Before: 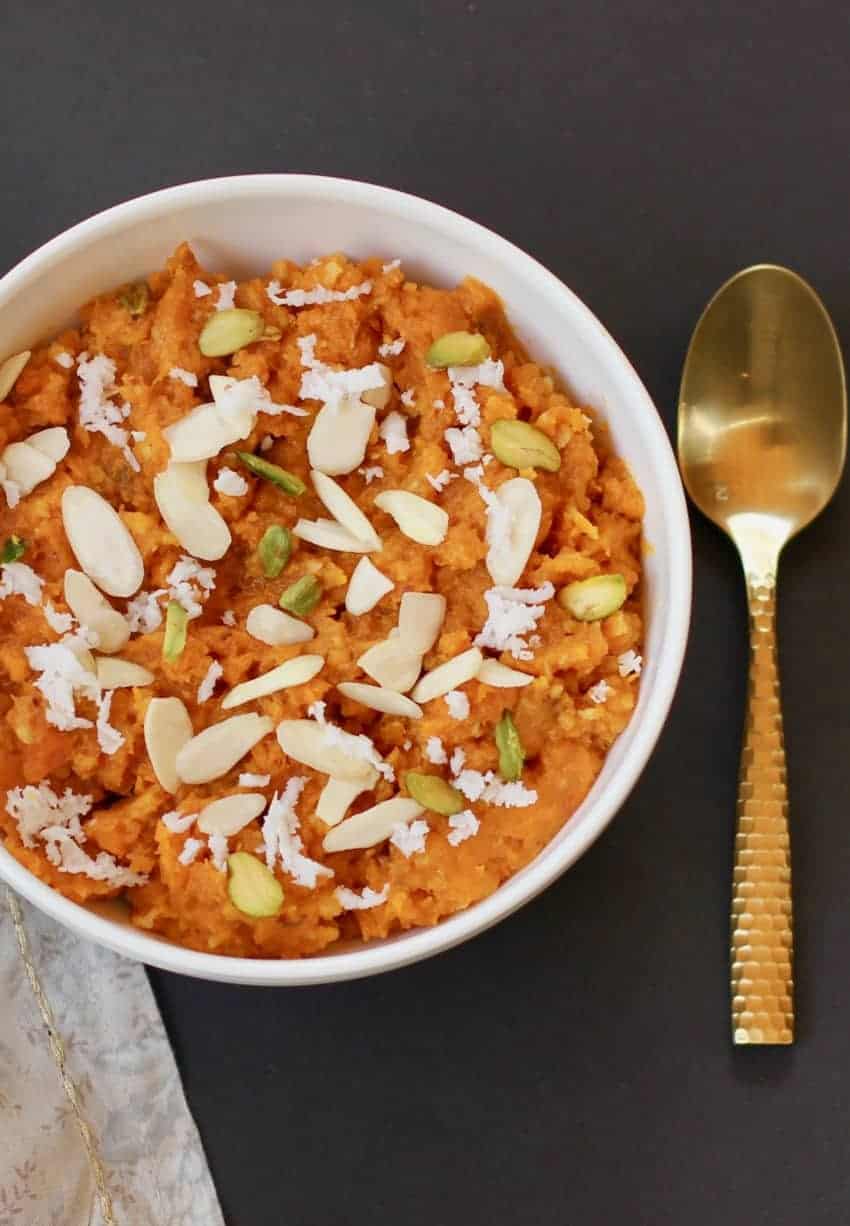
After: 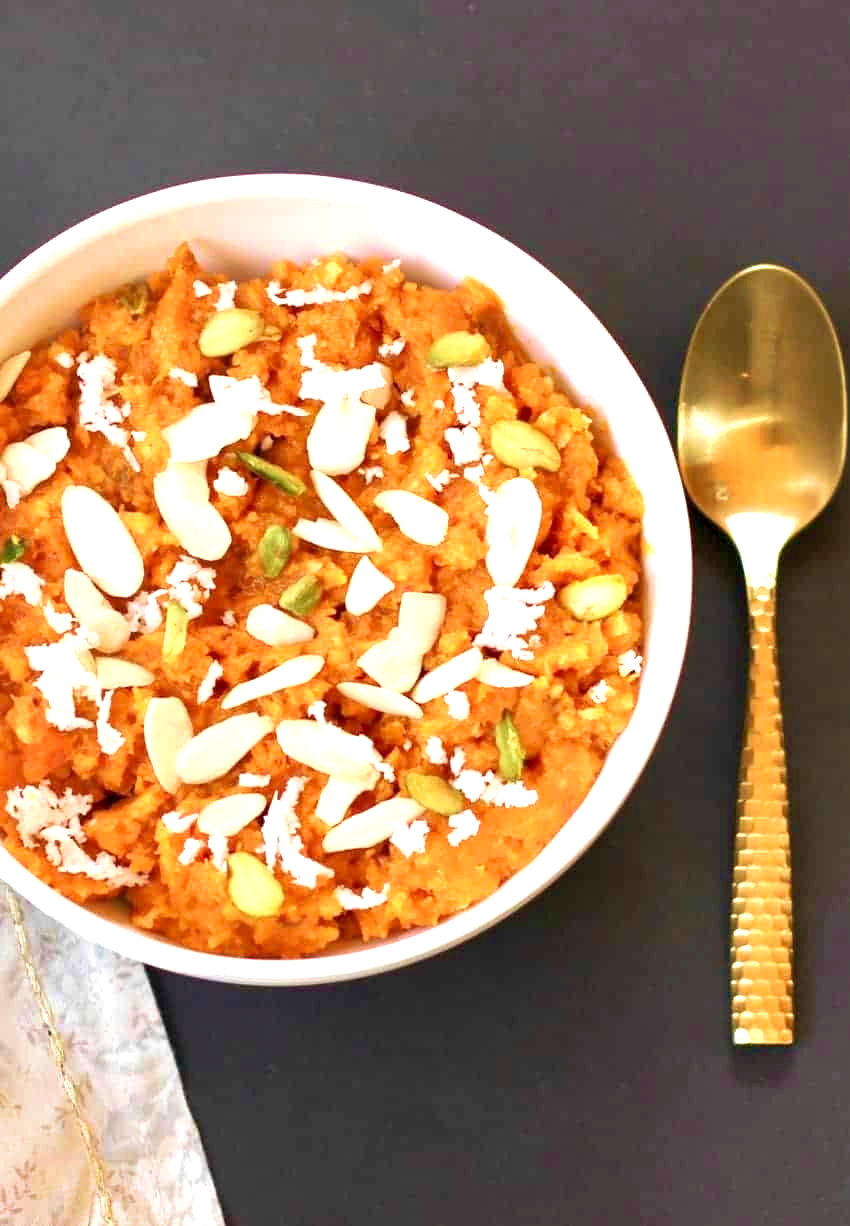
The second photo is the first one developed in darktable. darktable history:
exposure: black level correction 0.001, exposure 1 EV, compensate highlight preservation false
velvia: strength 45%
tone curve: curves: ch0 [(0, 0) (0.003, 0.003) (0.011, 0.011) (0.025, 0.024) (0.044, 0.044) (0.069, 0.068) (0.1, 0.098) (0.136, 0.133) (0.177, 0.174) (0.224, 0.22) (0.277, 0.272) (0.335, 0.329) (0.399, 0.392) (0.468, 0.46) (0.543, 0.546) (0.623, 0.626) (0.709, 0.711) (0.801, 0.802) (0.898, 0.898) (1, 1)], preserve colors none
